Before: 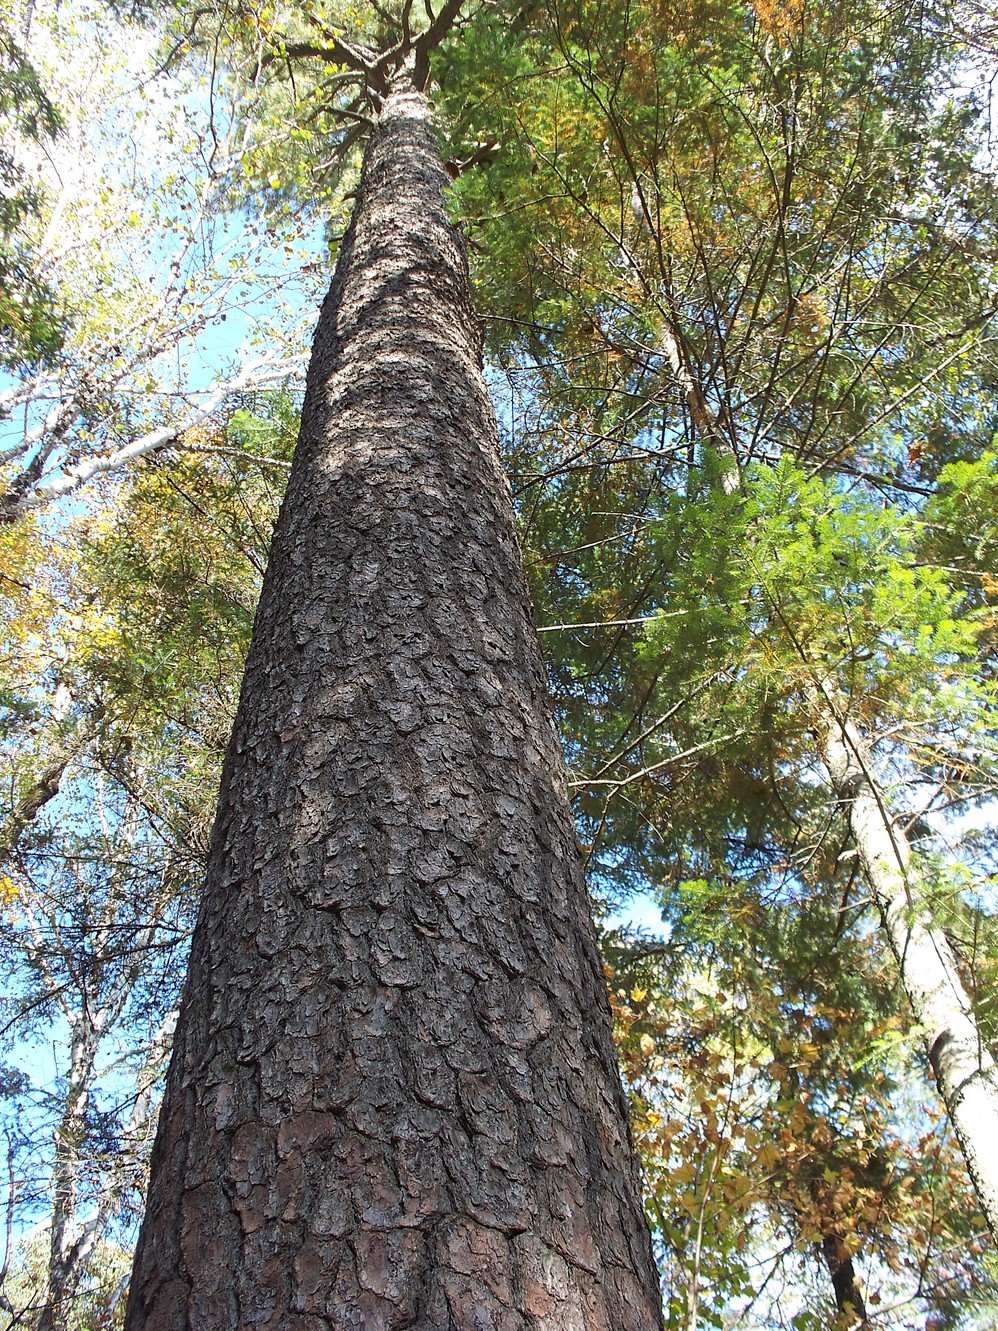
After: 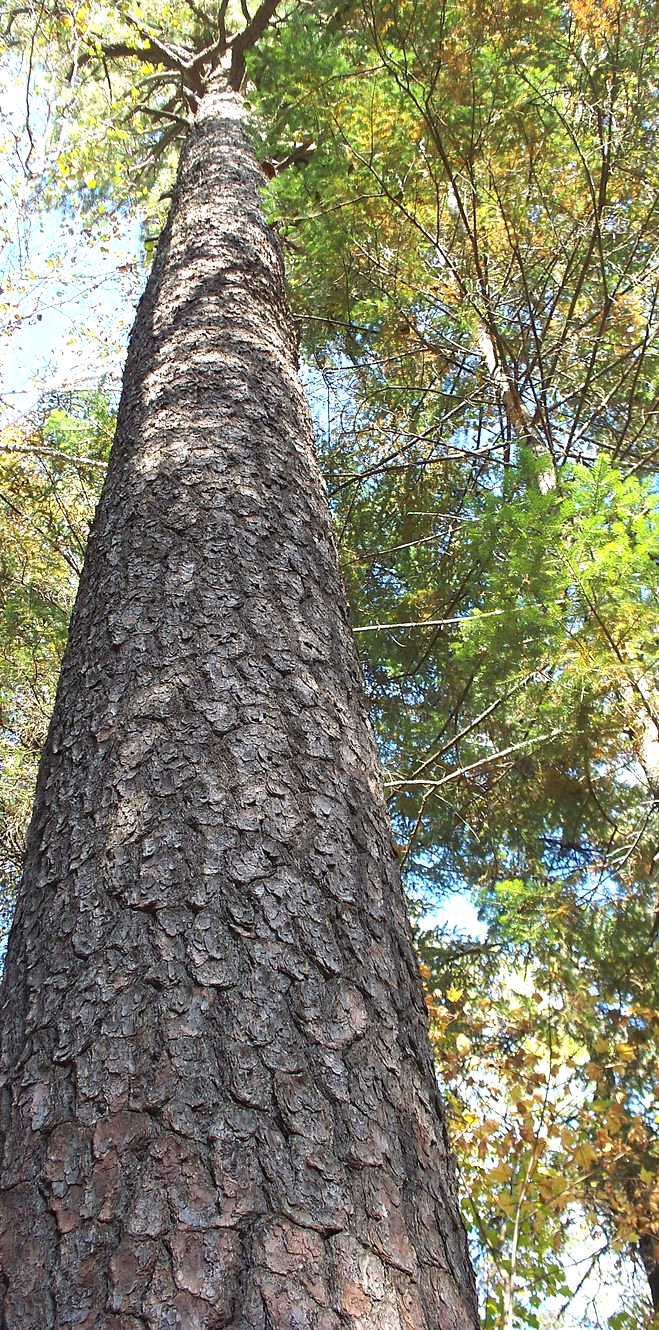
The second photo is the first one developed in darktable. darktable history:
crop and rotate: left 18.442%, right 15.508%
exposure: exposure 0.6 EV, compensate highlight preservation false
